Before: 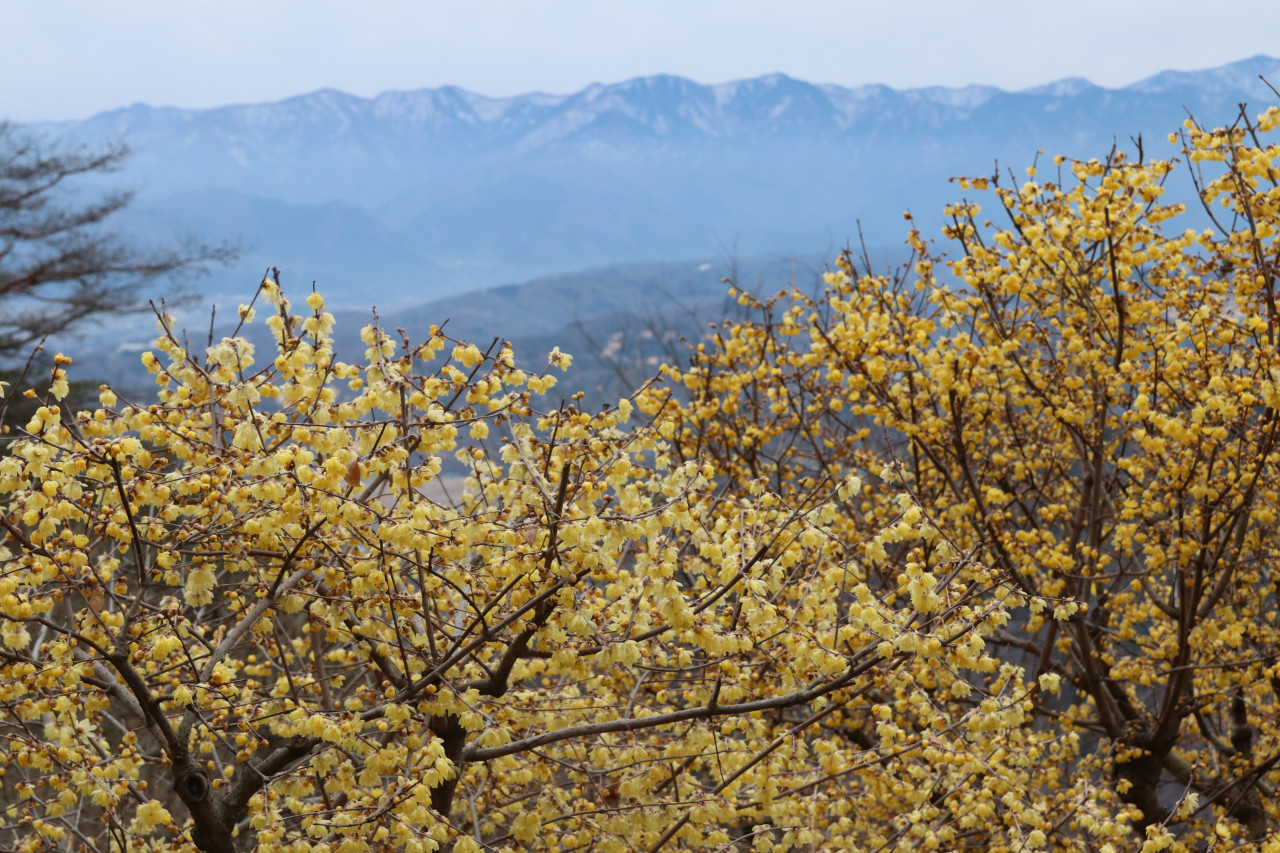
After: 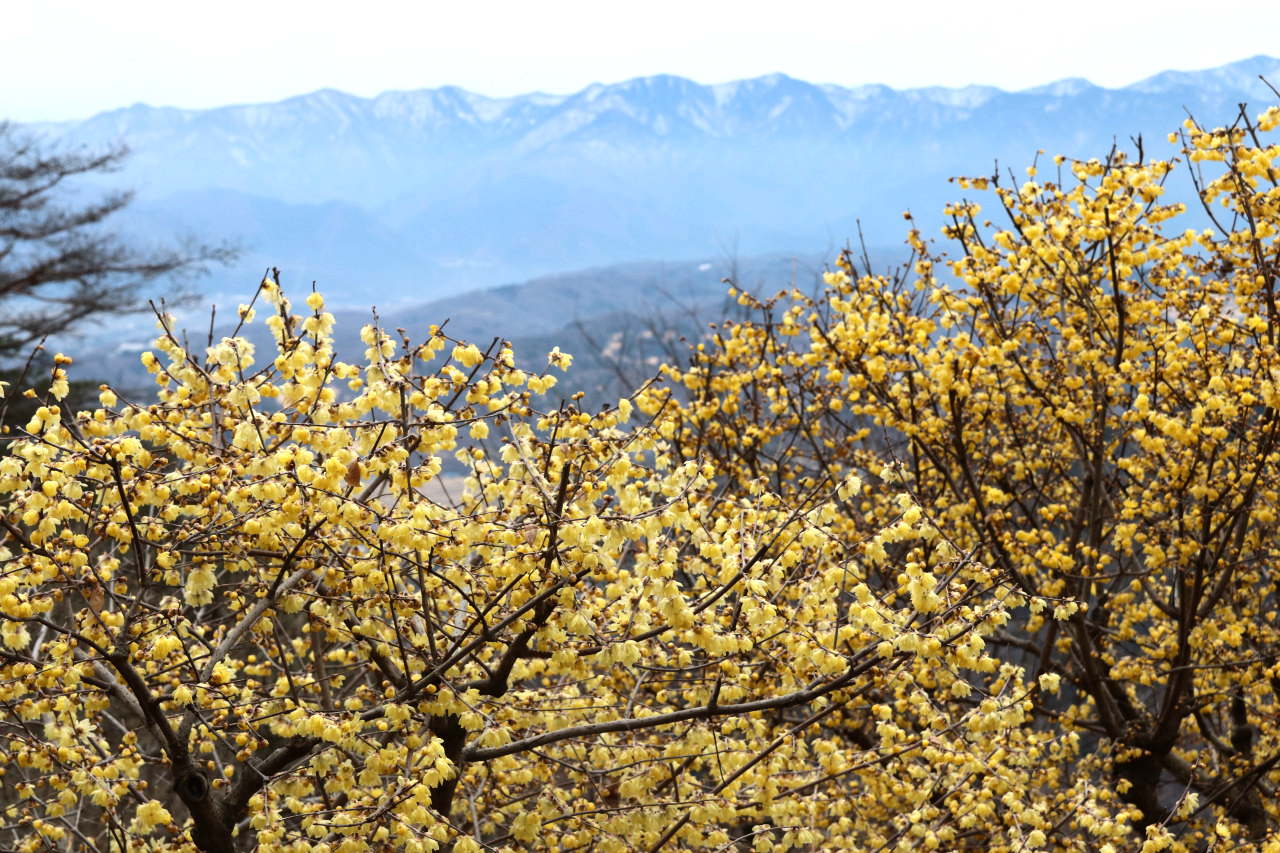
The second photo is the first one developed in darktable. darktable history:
tone equalizer: -8 EV -0.786 EV, -7 EV -0.738 EV, -6 EV -0.631 EV, -5 EV -0.397 EV, -3 EV 0.401 EV, -2 EV 0.6 EV, -1 EV 0.697 EV, +0 EV 0.73 EV, edges refinement/feathering 500, mask exposure compensation -1.57 EV, preserve details no
color correction: highlights b* 2.95
